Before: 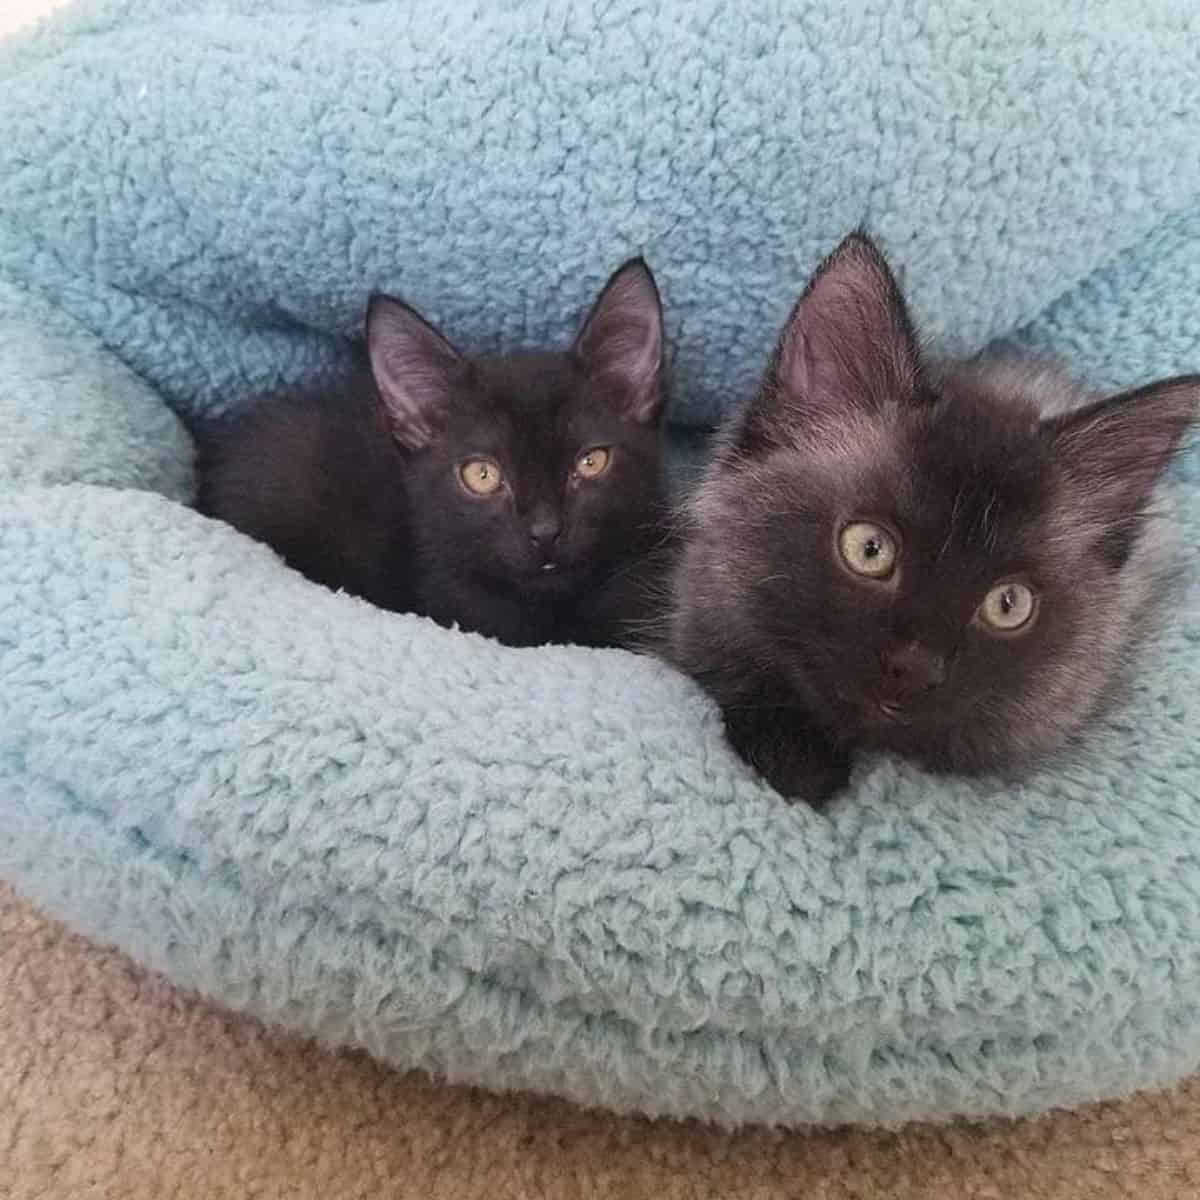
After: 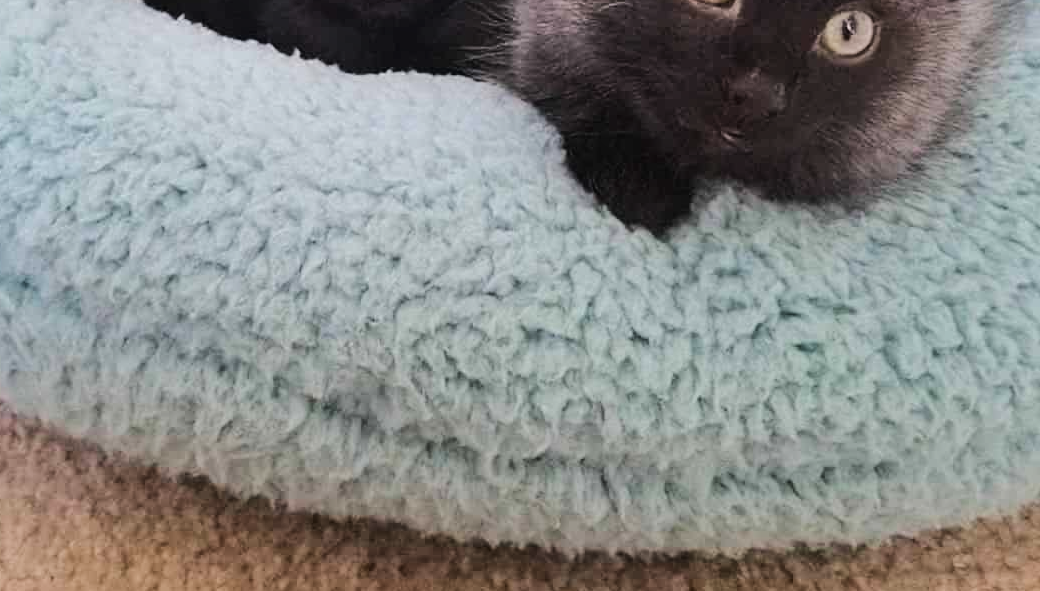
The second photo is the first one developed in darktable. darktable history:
crop and rotate: left 13.309%, top 47.784%, bottom 2.958%
shadows and highlights: shadows 52.55, soften with gaussian
tone curve: curves: ch0 [(0, 0) (0.003, 0.019) (0.011, 0.02) (0.025, 0.019) (0.044, 0.027) (0.069, 0.038) (0.1, 0.056) (0.136, 0.089) (0.177, 0.137) (0.224, 0.187) (0.277, 0.259) (0.335, 0.343) (0.399, 0.437) (0.468, 0.532) (0.543, 0.613) (0.623, 0.685) (0.709, 0.752) (0.801, 0.822) (0.898, 0.9) (1, 1)], color space Lab, linked channels, preserve colors none
